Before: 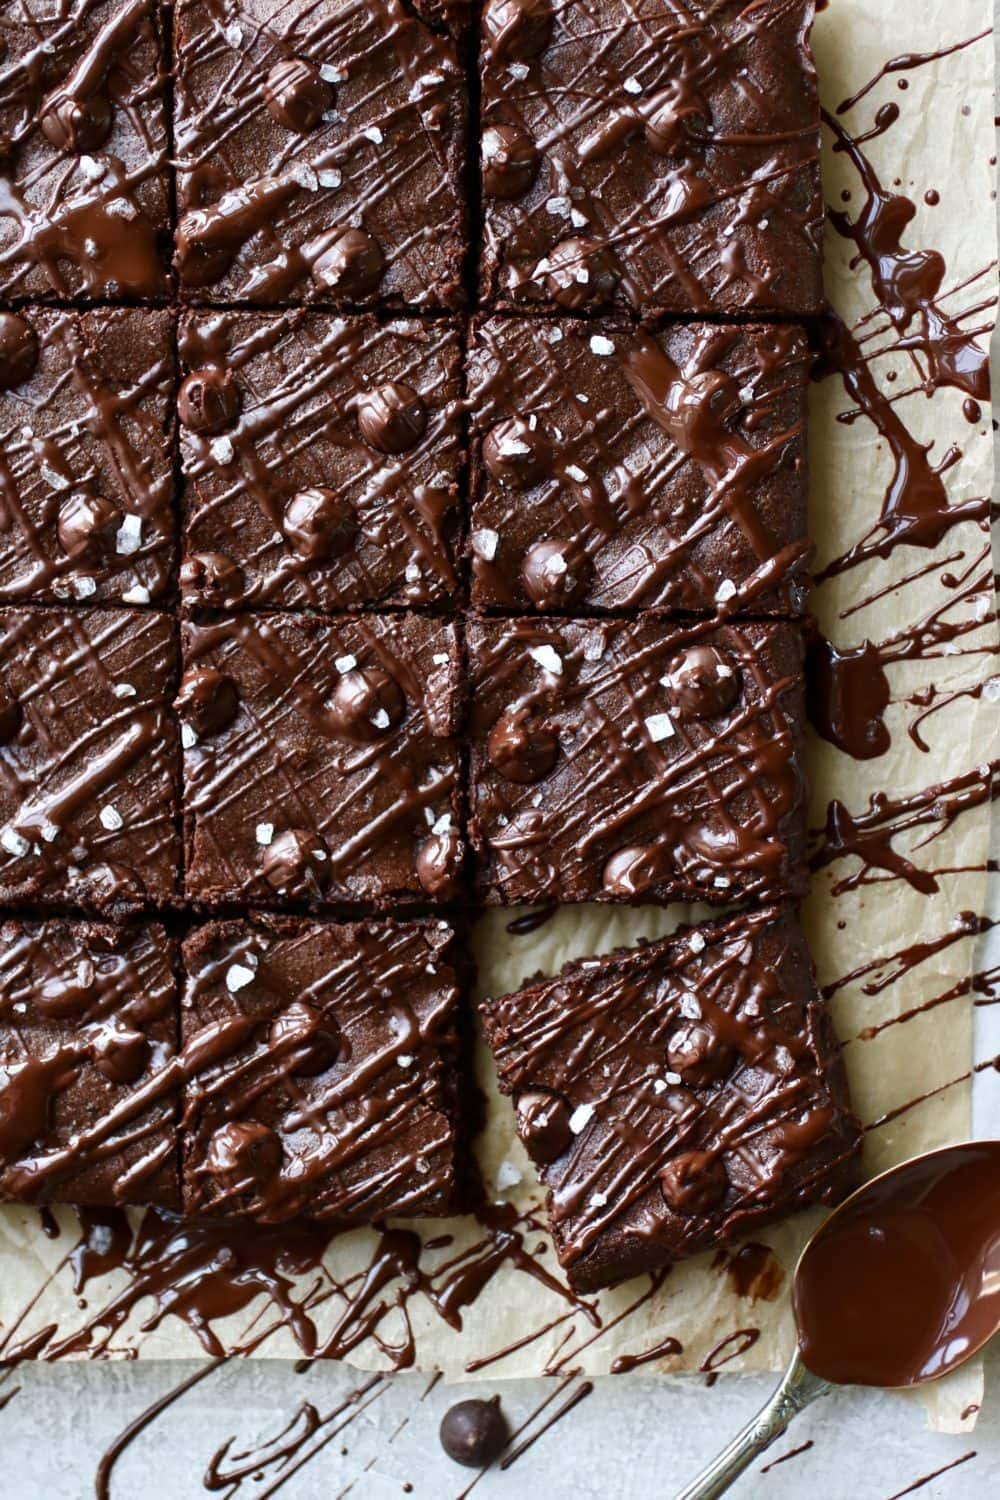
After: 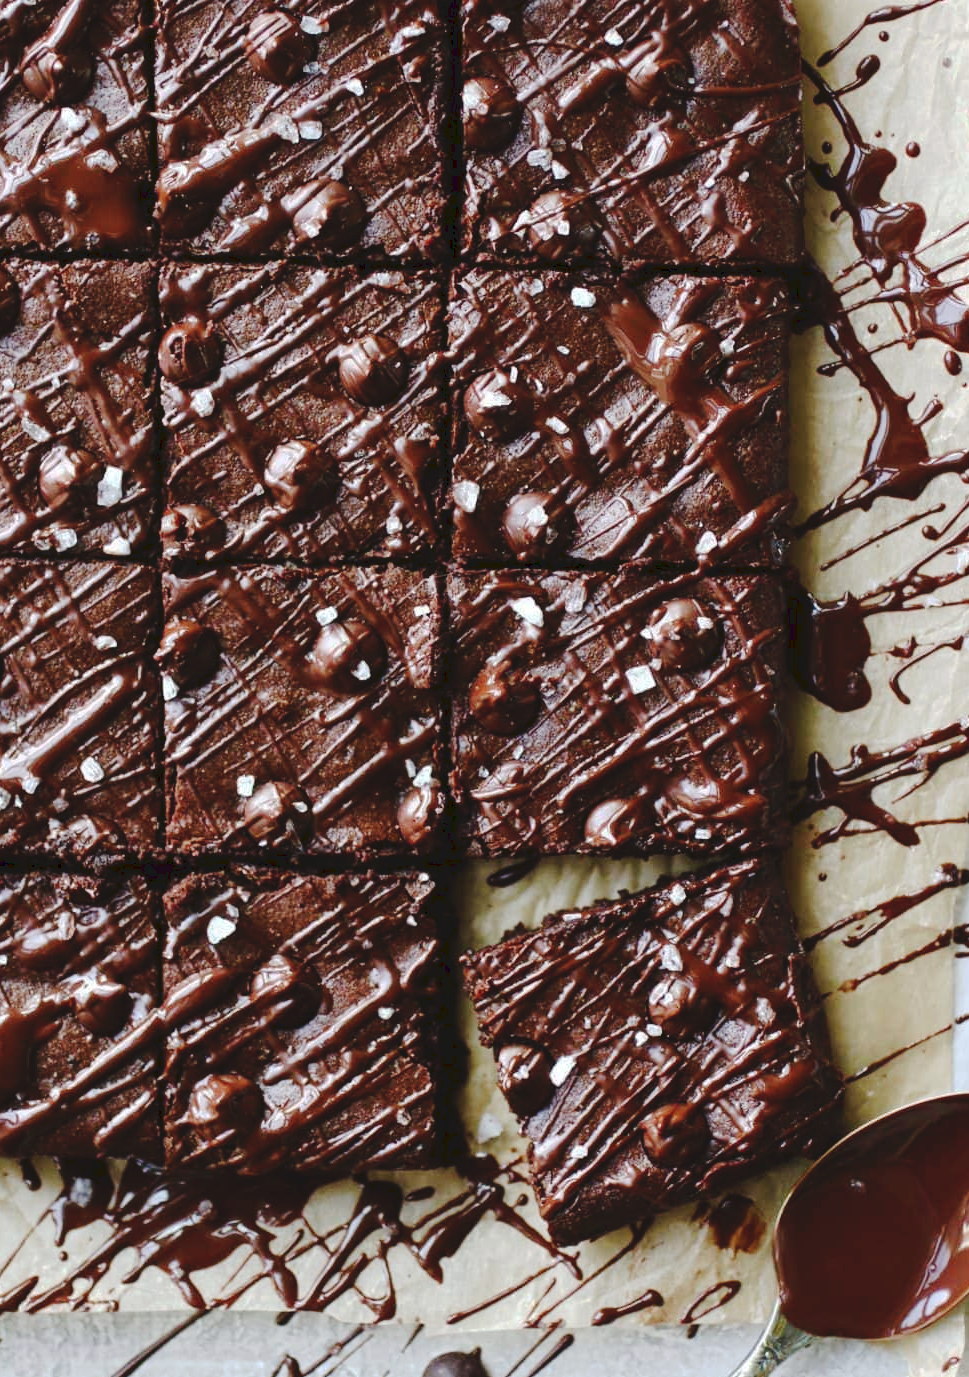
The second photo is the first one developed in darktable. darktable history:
crop: left 1.964%, top 3.251%, right 1.122%, bottom 4.933%
tone curve: curves: ch0 [(0, 0) (0.003, 0.077) (0.011, 0.08) (0.025, 0.083) (0.044, 0.095) (0.069, 0.106) (0.1, 0.12) (0.136, 0.144) (0.177, 0.185) (0.224, 0.231) (0.277, 0.297) (0.335, 0.382) (0.399, 0.471) (0.468, 0.553) (0.543, 0.623) (0.623, 0.689) (0.709, 0.75) (0.801, 0.81) (0.898, 0.873) (1, 1)], preserve colors none
